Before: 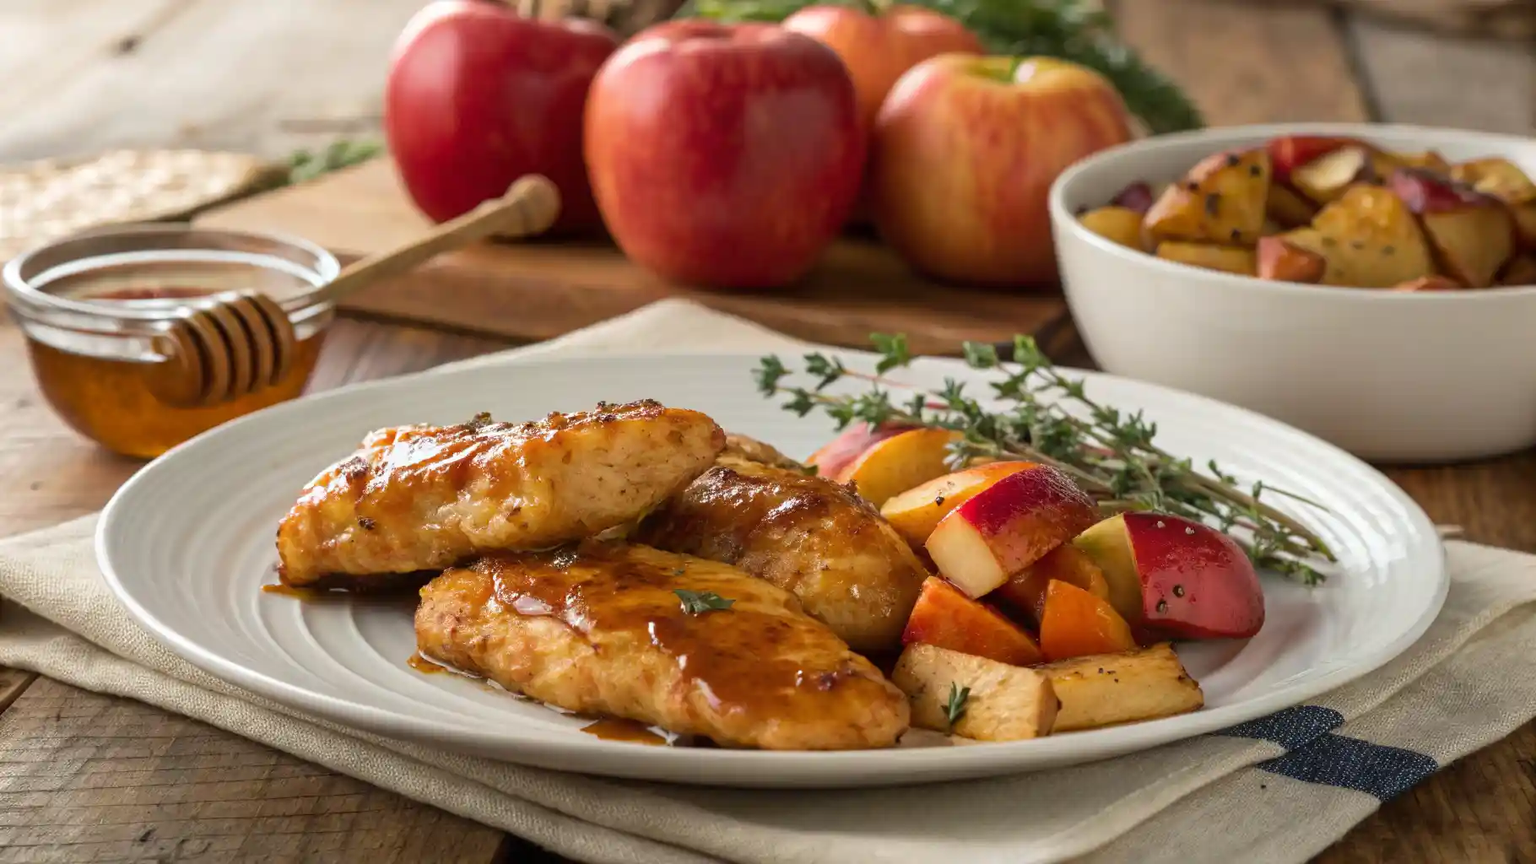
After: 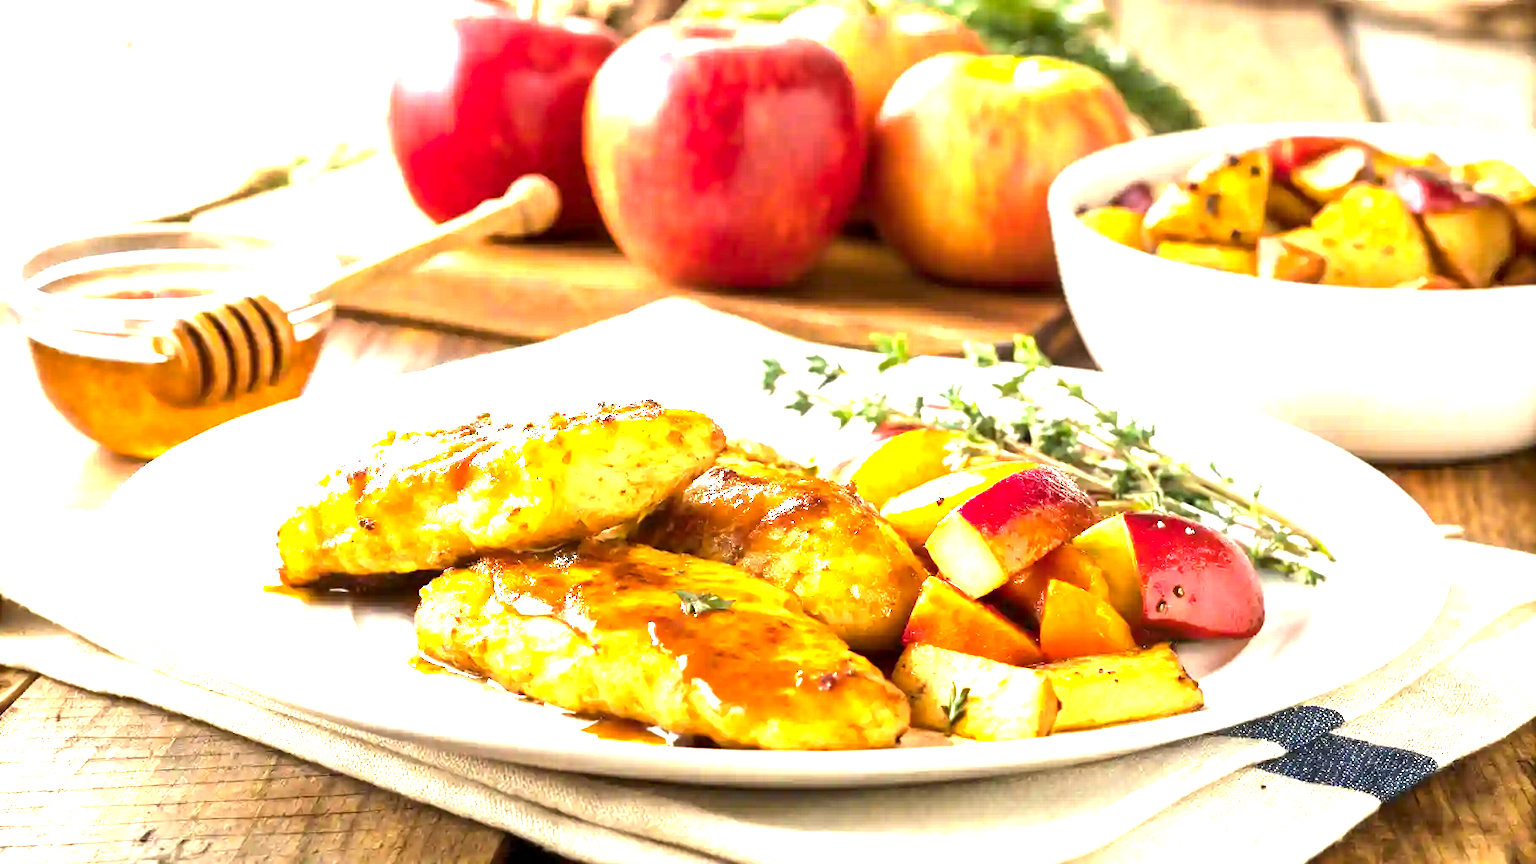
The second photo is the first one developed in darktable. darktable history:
exposure: black level correction 0.001, exposure 2.001 EV, compensate exposure bias true, compensate highlight preservation false
color balance rgb: shadows lift › hue 85.41°, perceptual saturation grading › global saturation 0.488%, perceptual brilliance grading › global brilliance -4.235%, perceptual brilliance grading › highlights 25.079%, perceptual brilliance grading › mid-tones 7.03%, perceptual brilliance grading › shadows -4.676%, global vibrance 20%
contrast brightness saturation: contrast 0.045
